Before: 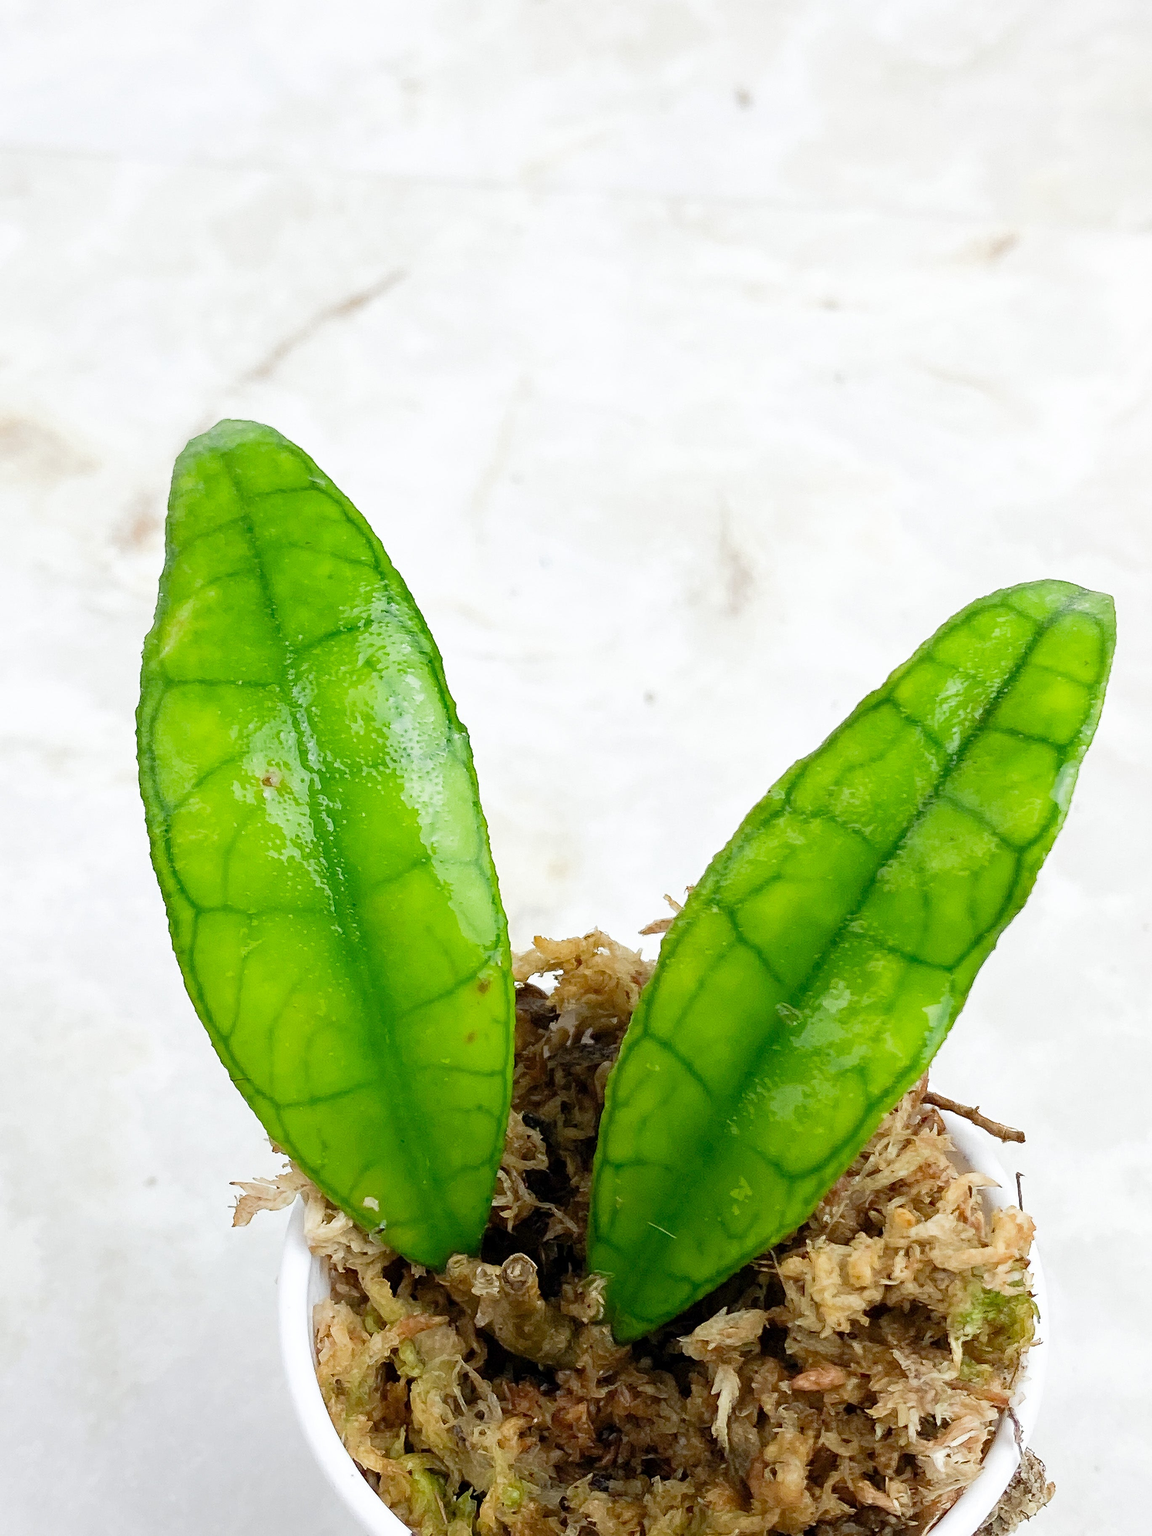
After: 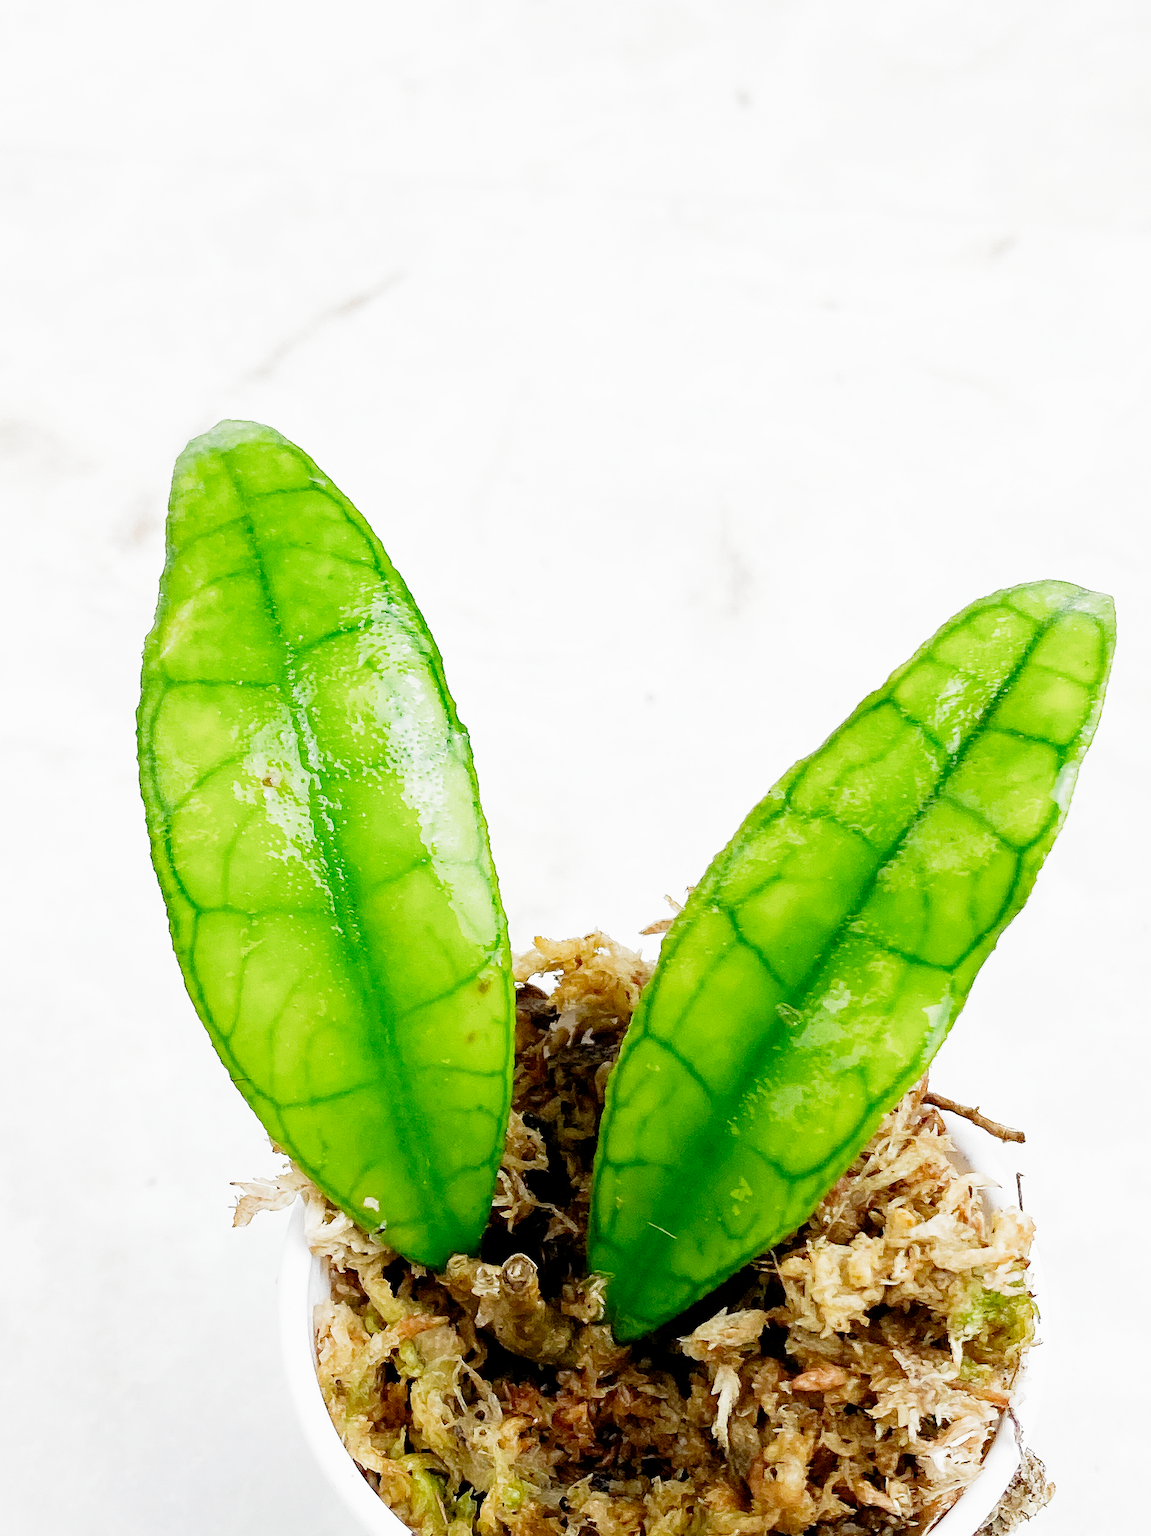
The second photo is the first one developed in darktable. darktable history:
filmic rgb: middle gray luminance 12.74%, black relative exposure -10.13 EV, white relative exposure 3.47 EV, threshold 6 EV, target black luminance 0%, hardness 5.74, latitude 44.69%, contrast 1.221, highlights saturation mix 5%, shadows ↔ highlights balance 26.78%, add noise in highlights 0, preserve chrominance no, color science v3 (2019), use custom middle-gray values true, iterations of high-quality reconstruction 0, contrast in highlights soft, enable highlight reconstruction true
